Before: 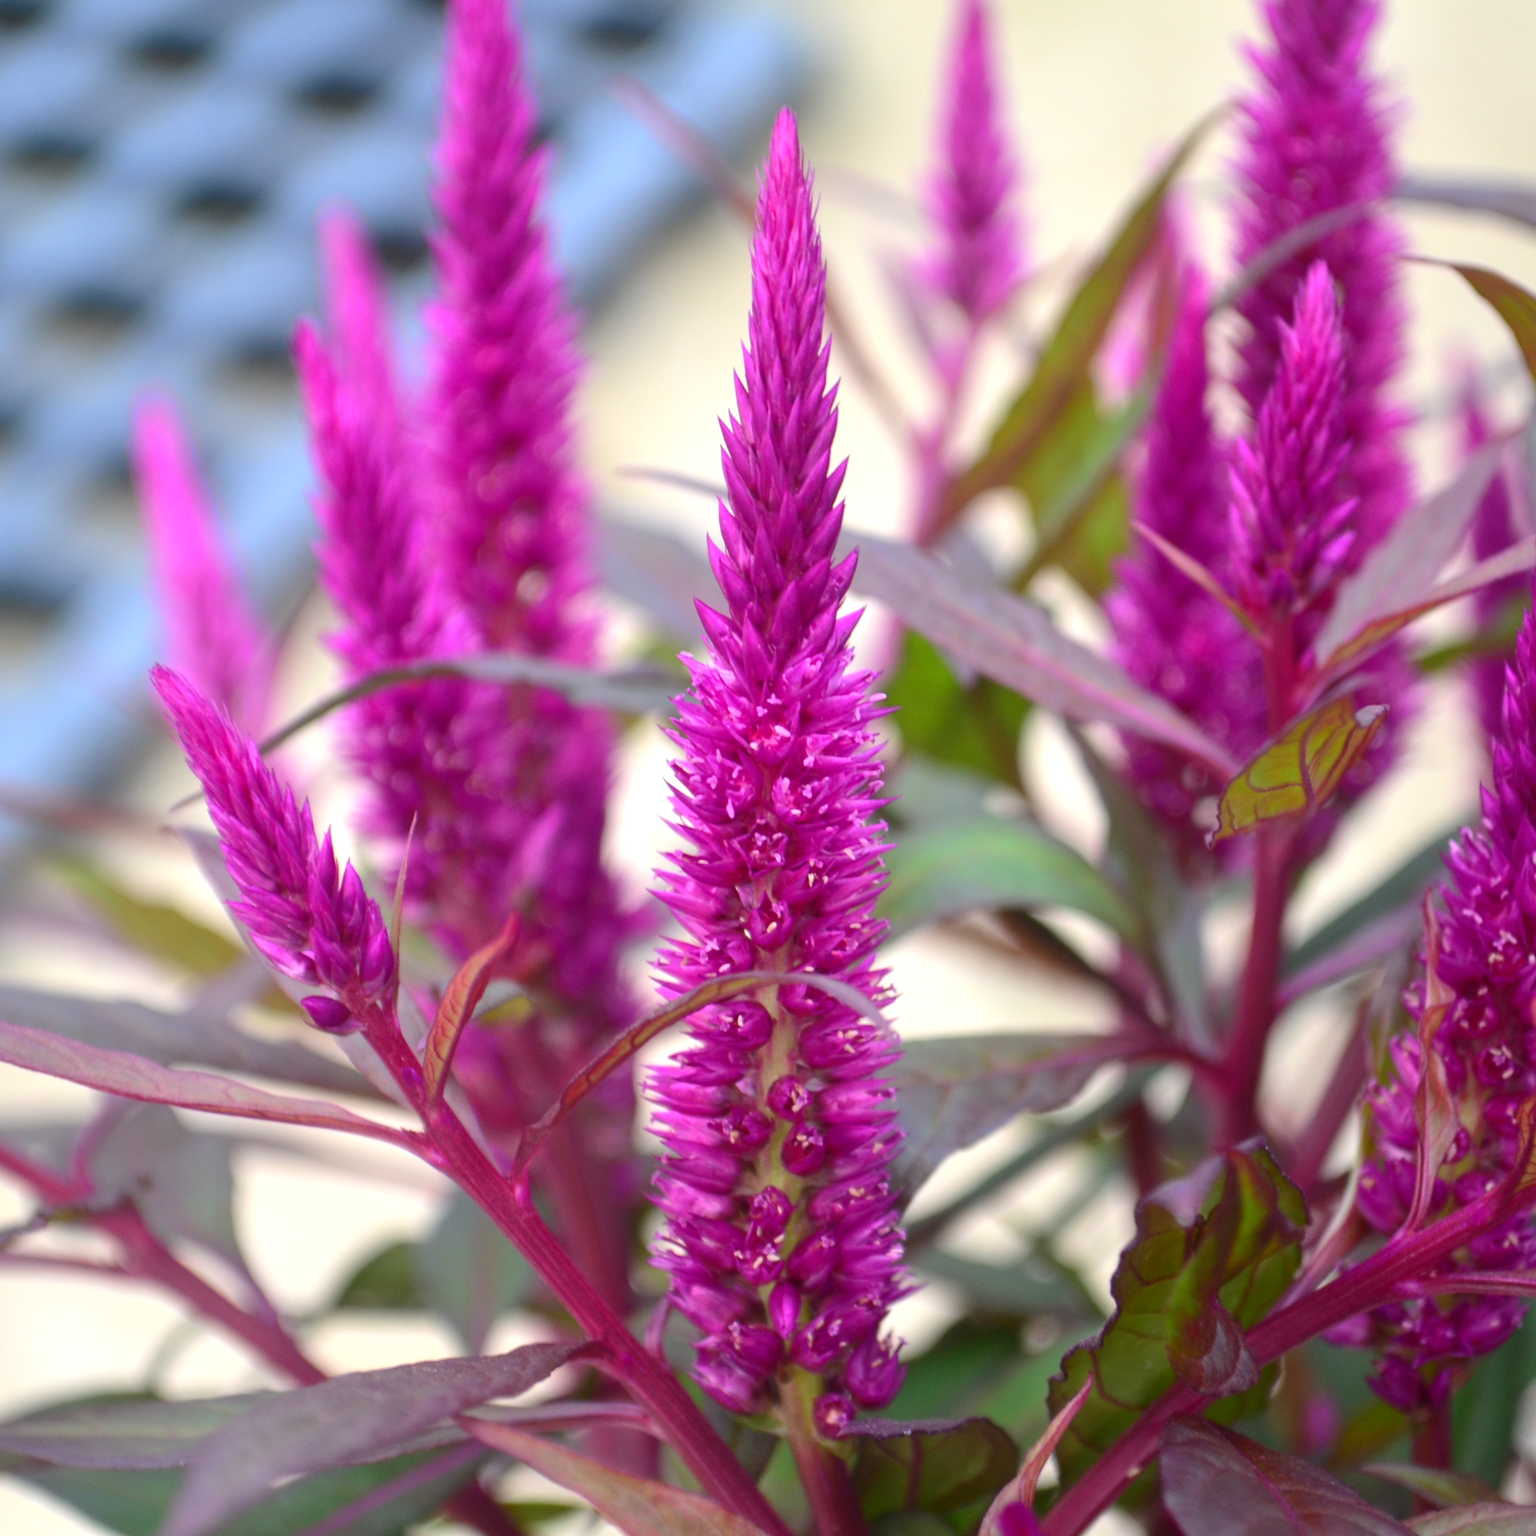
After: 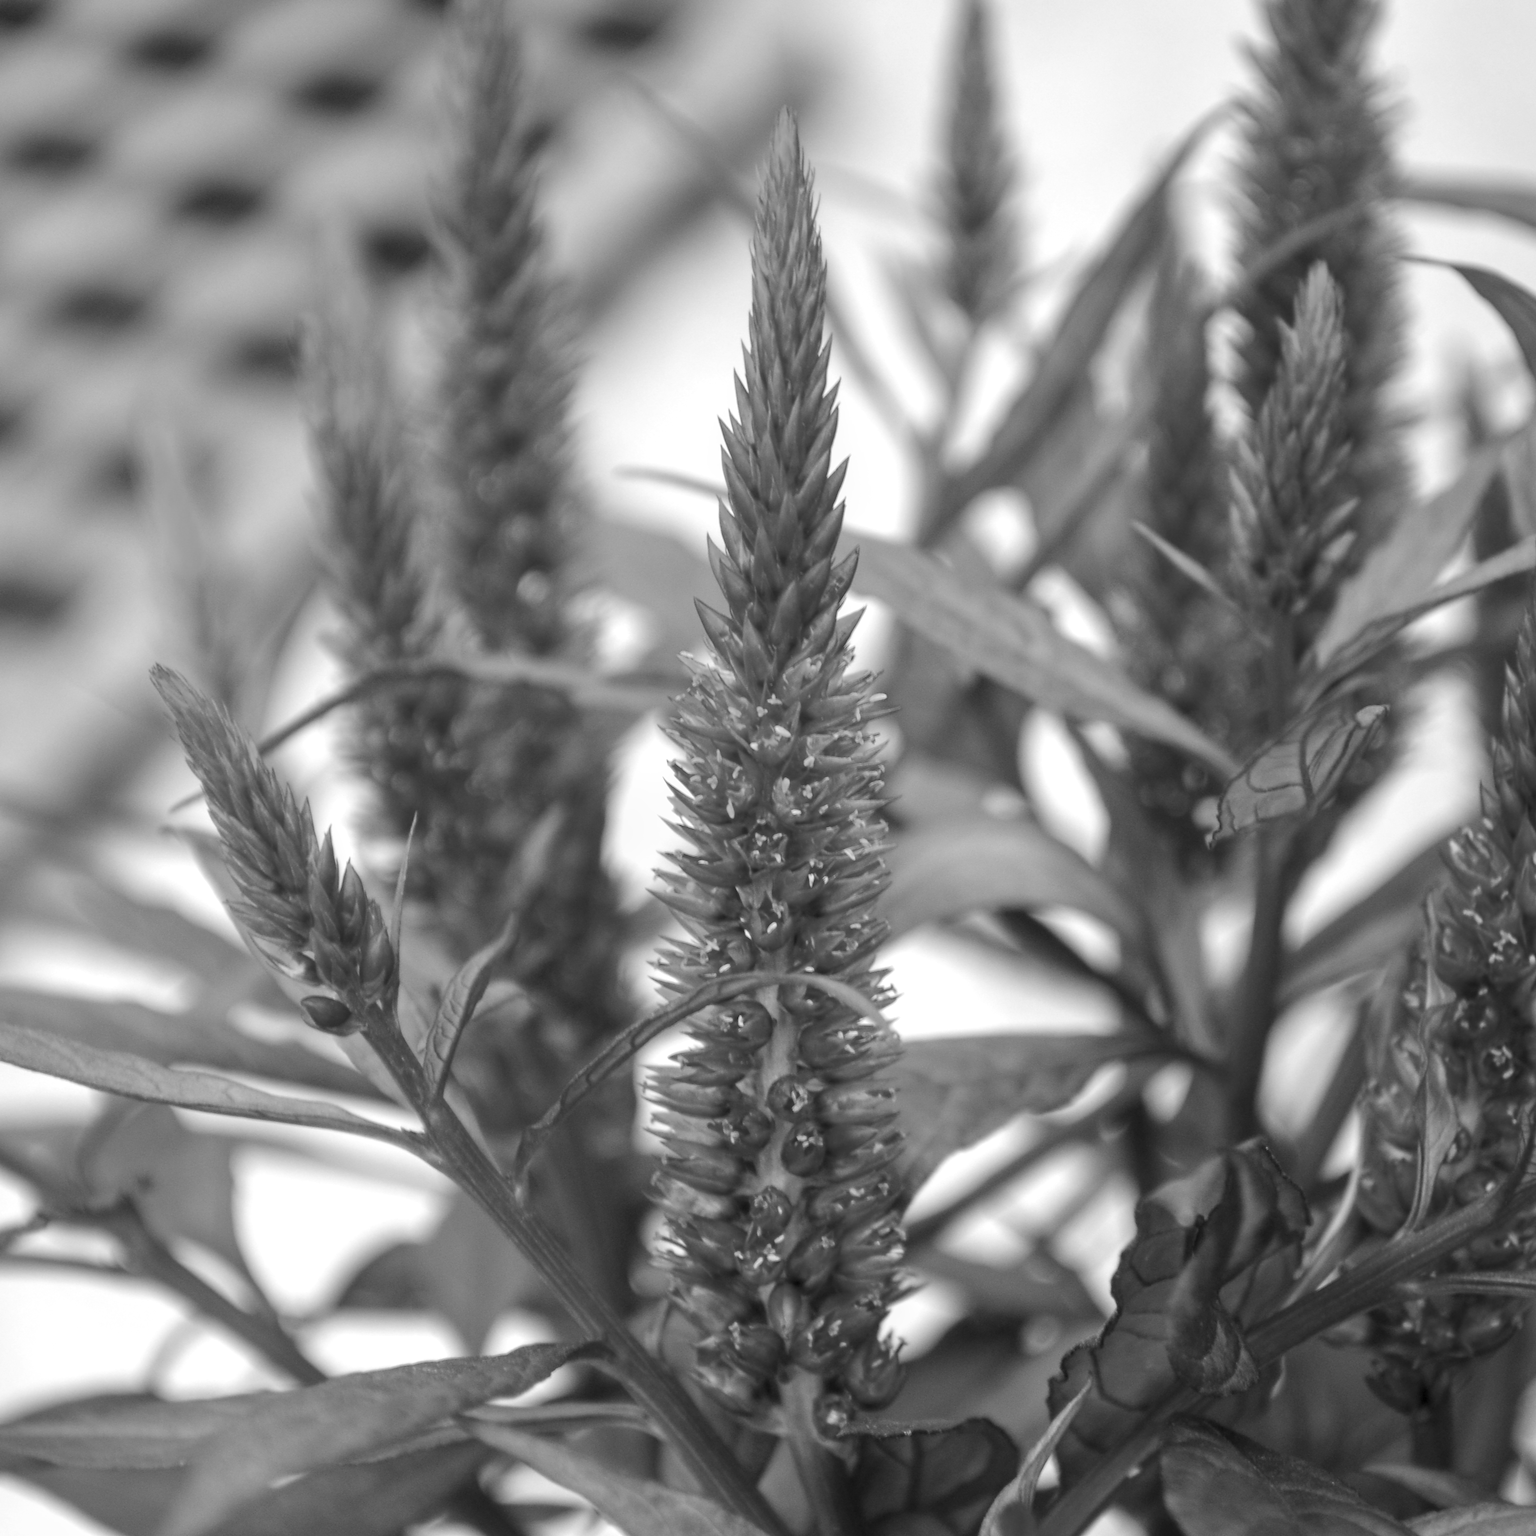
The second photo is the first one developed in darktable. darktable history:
local contrast: on, module defaults
monochrome: a 32, b 64, size 2.3
